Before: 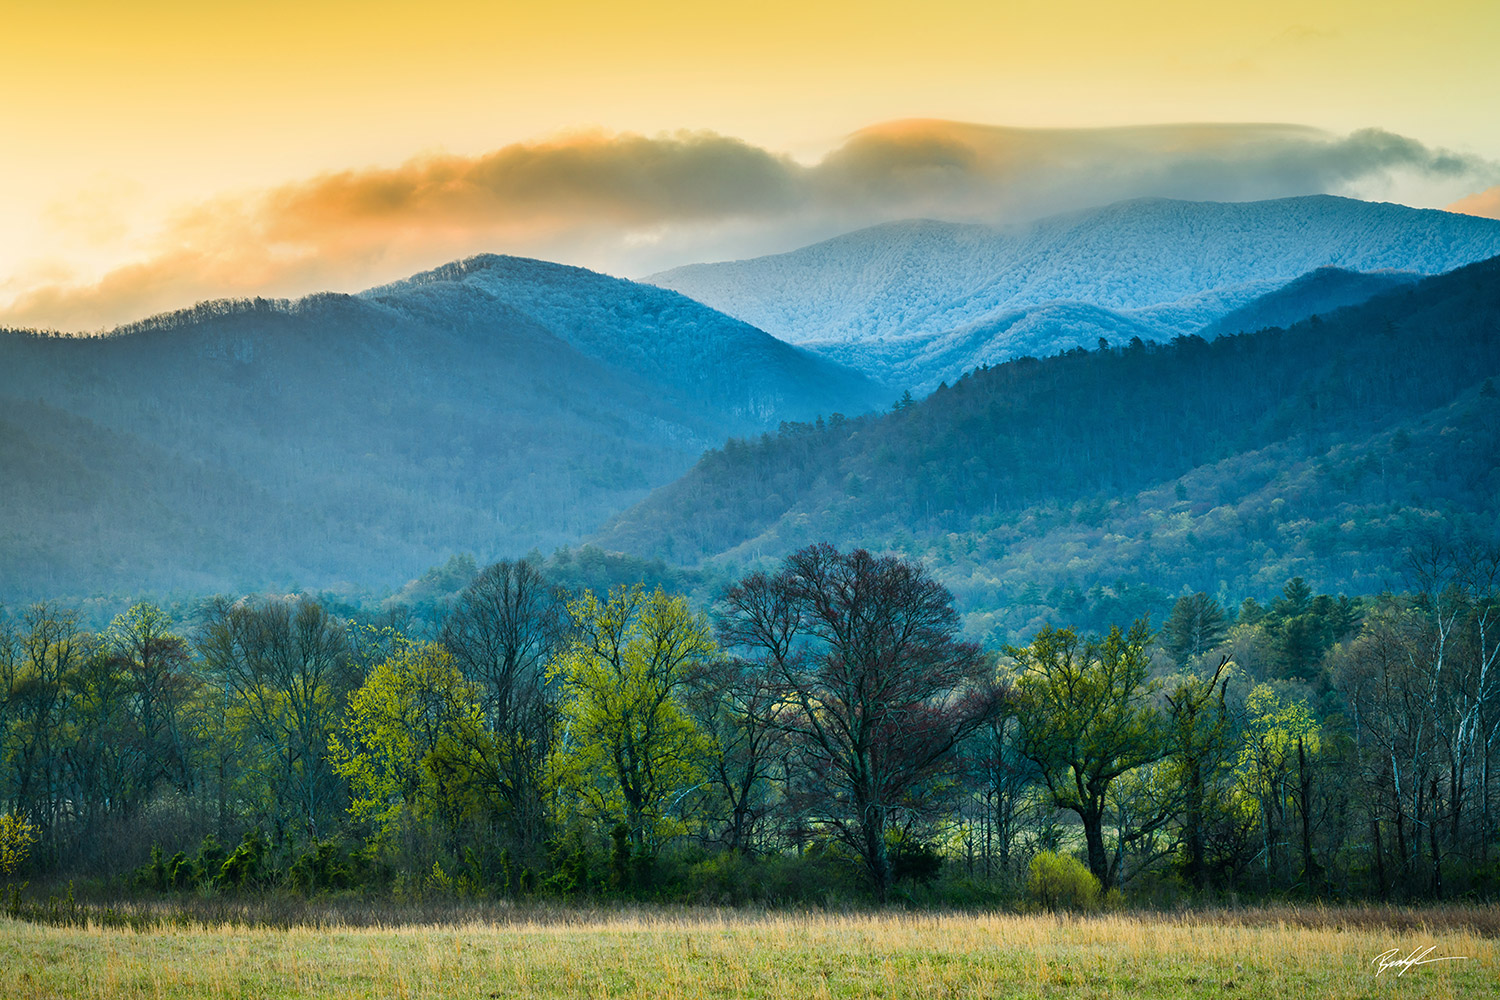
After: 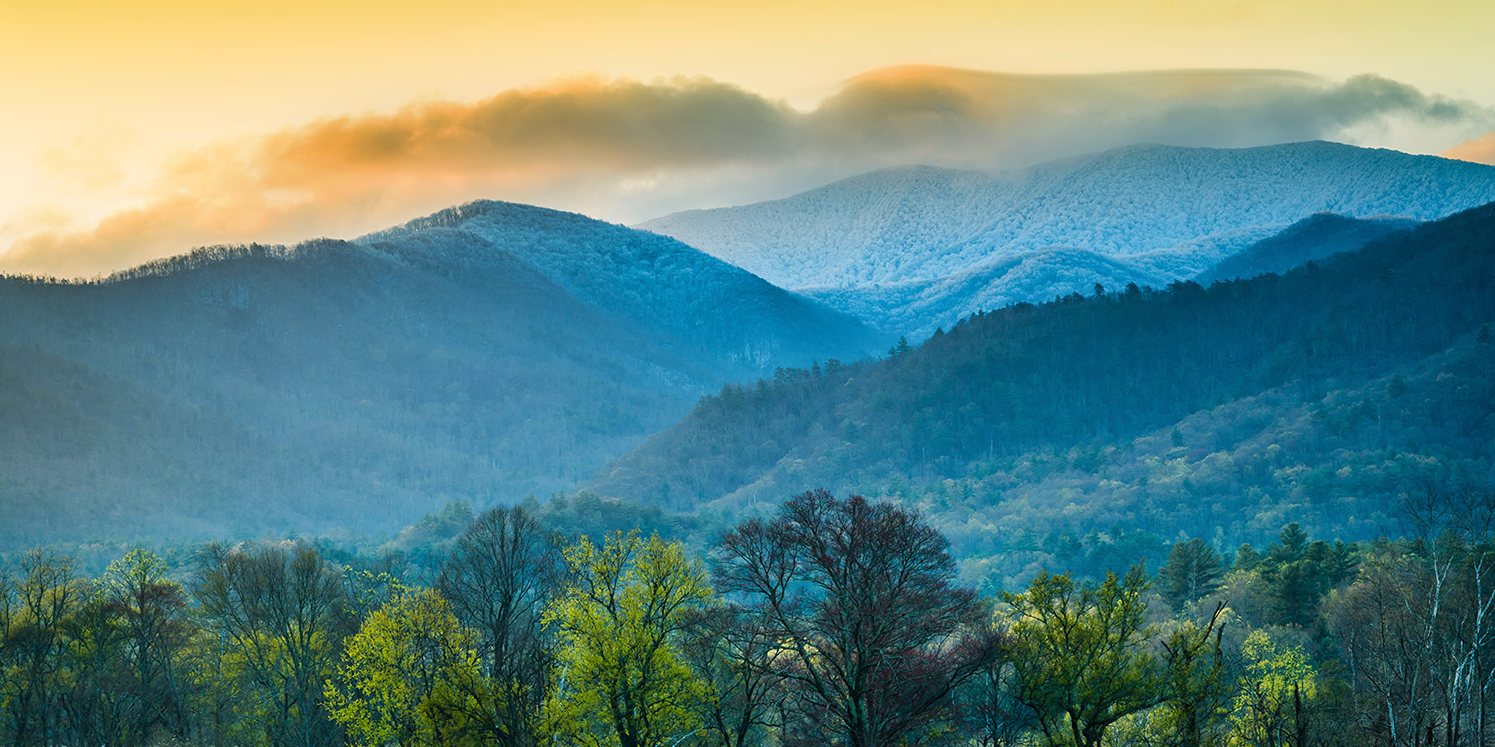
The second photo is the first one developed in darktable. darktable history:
crop: left 0.326%, top 5.483%, bottom 19.749%
